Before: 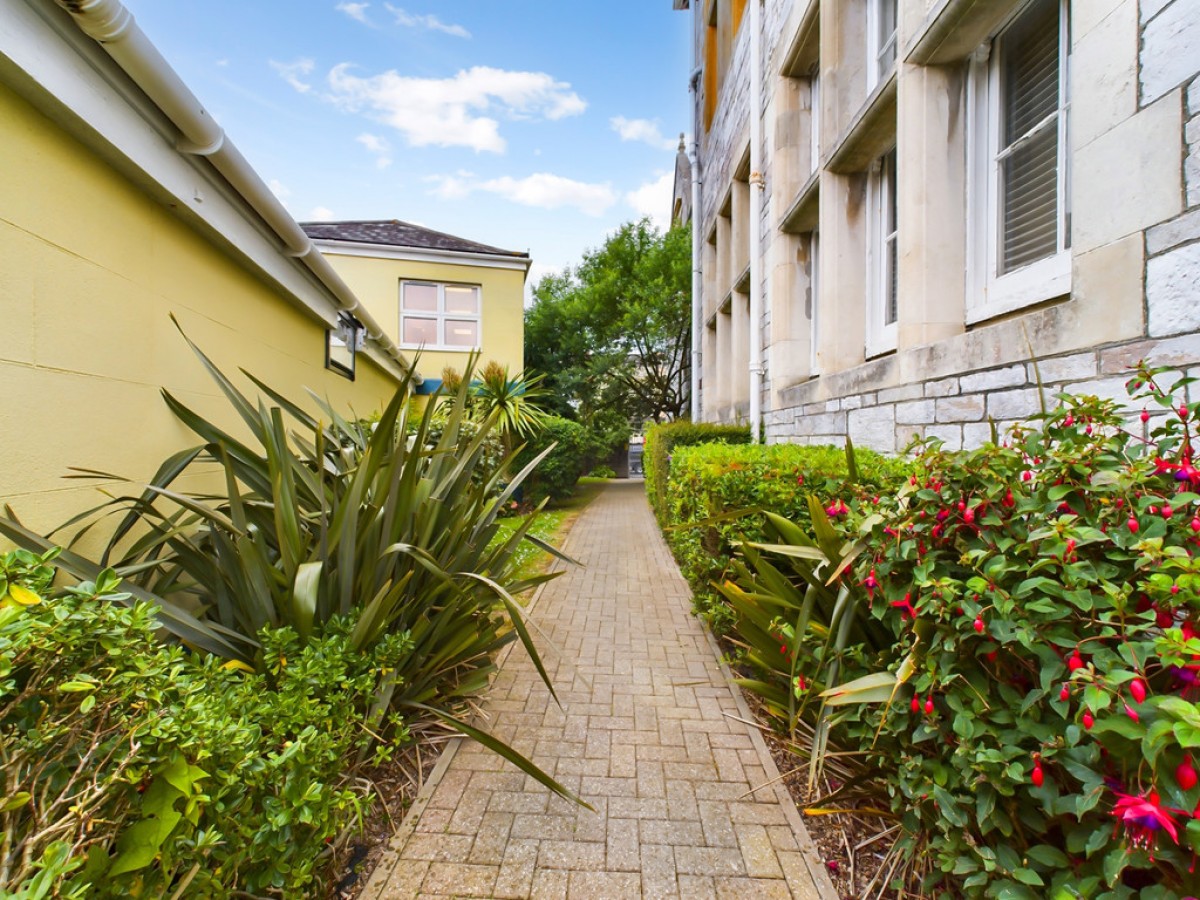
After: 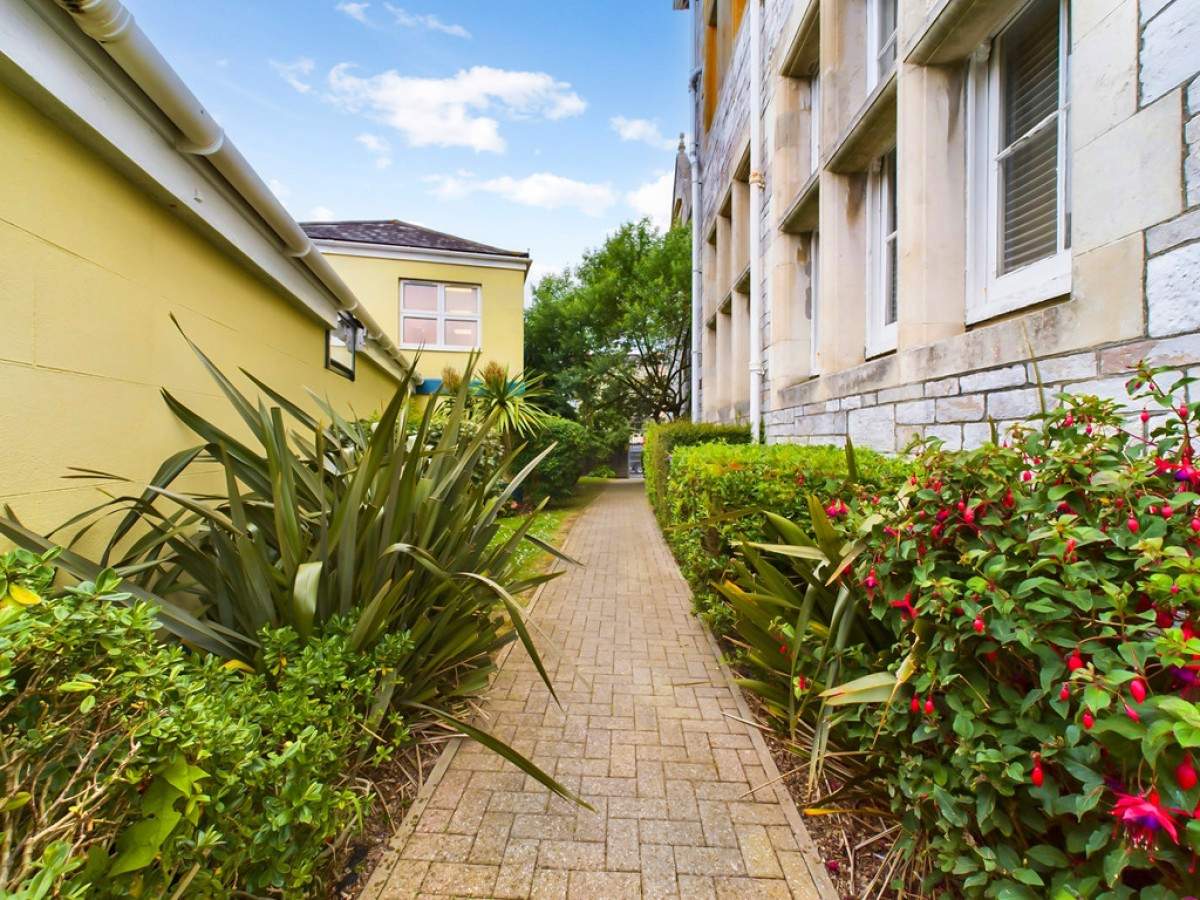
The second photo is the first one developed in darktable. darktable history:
velvia: on, module defaults
white balance: emerald 1
